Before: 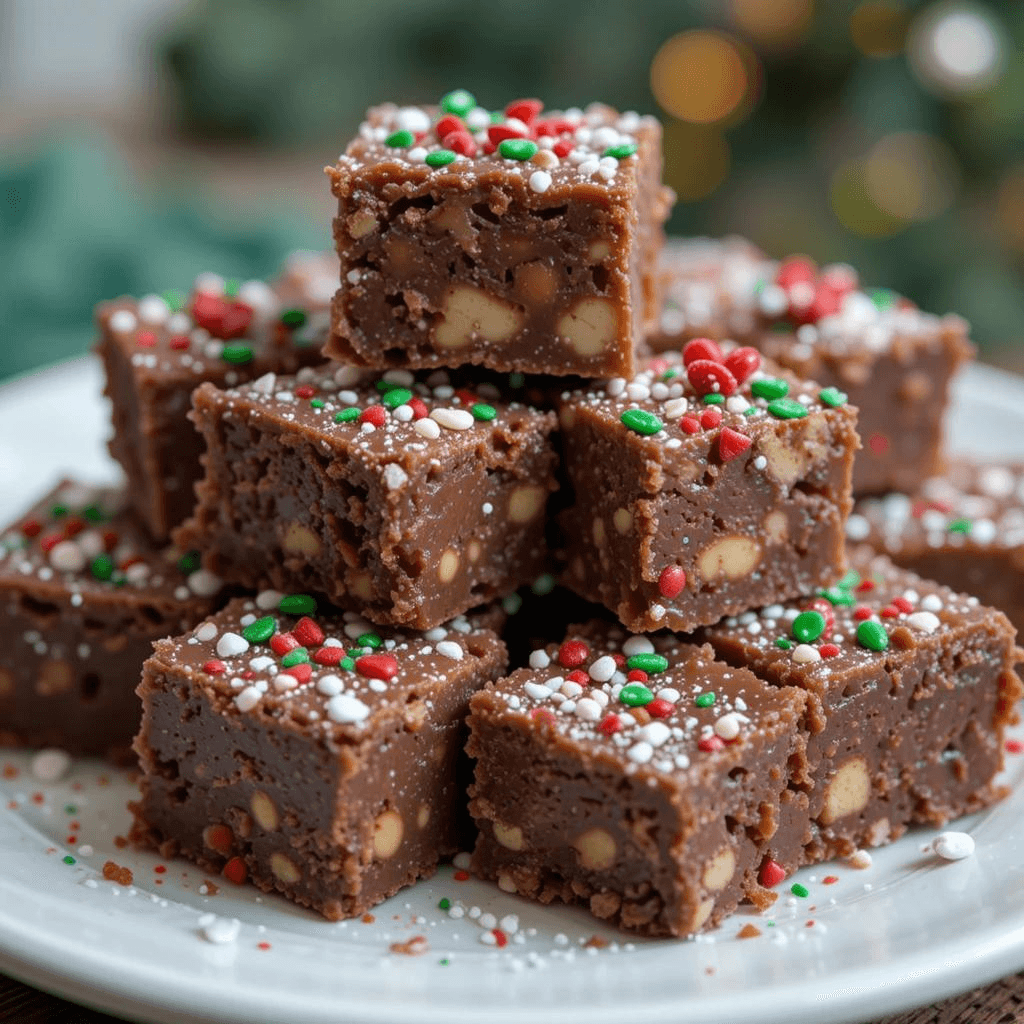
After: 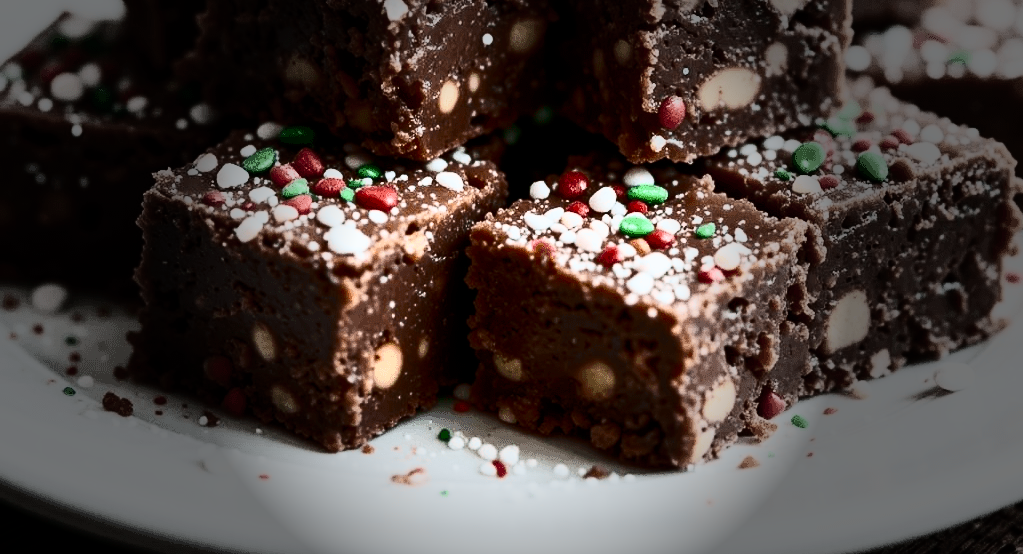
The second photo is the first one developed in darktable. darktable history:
filmic rgb: black relative exposure -7.34 EV, white relative exposure 5.07 EV, hardness 3.22
crop and rotate: top 45.875%, right 0.096%
contrast brightness saturation: contrast 0.921, brightness 0.201
vignetting: fall-off start 31.15%, fall-off radius 35.19%, brightness -0.824, unbound false
